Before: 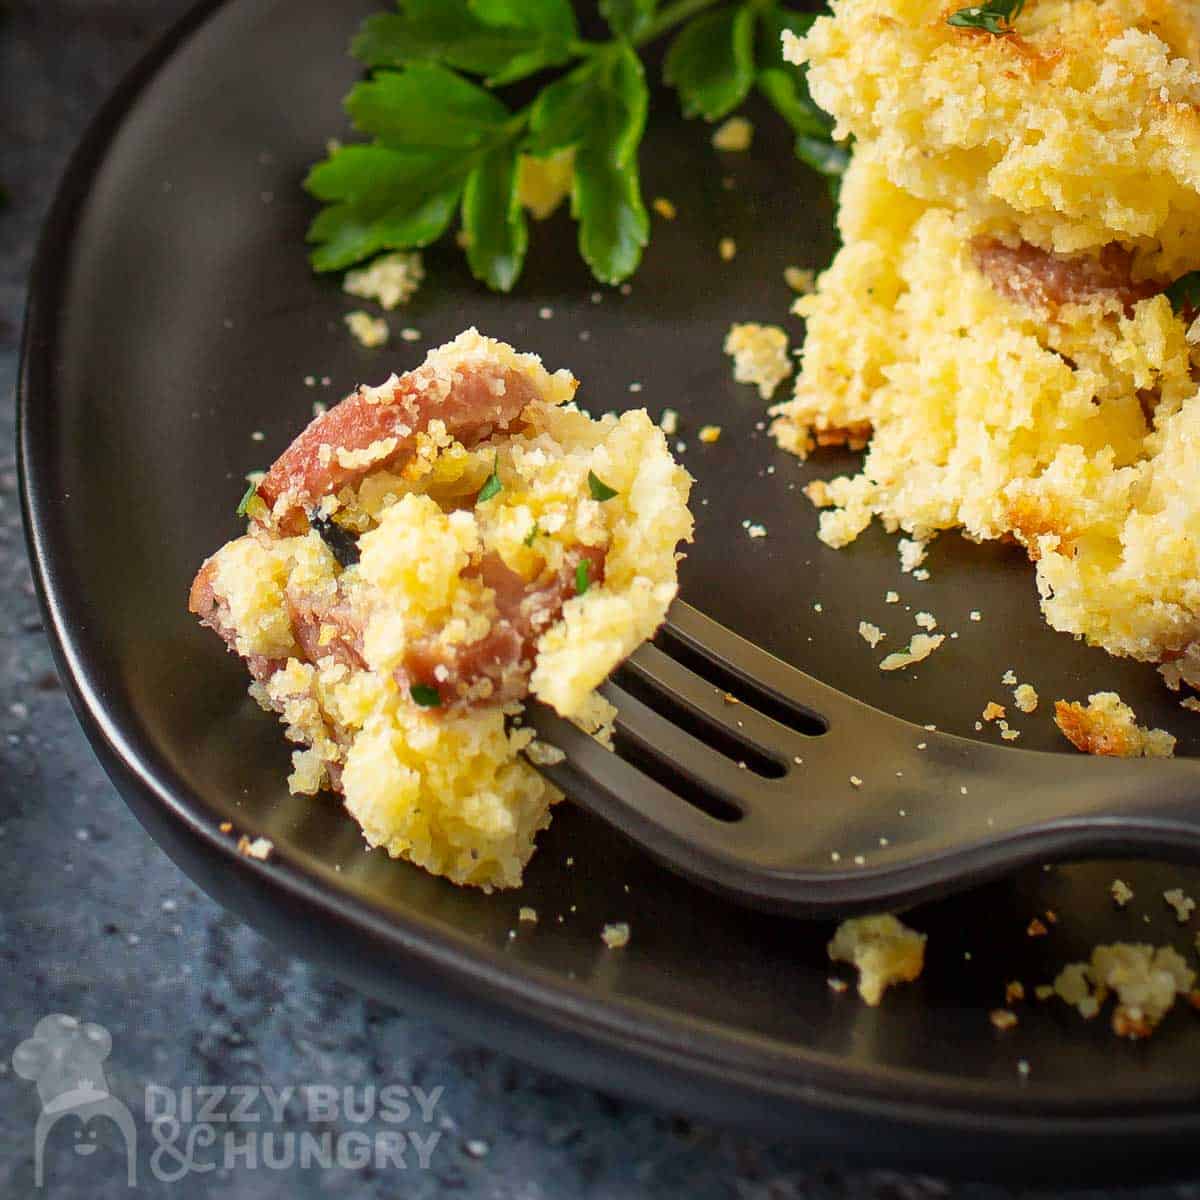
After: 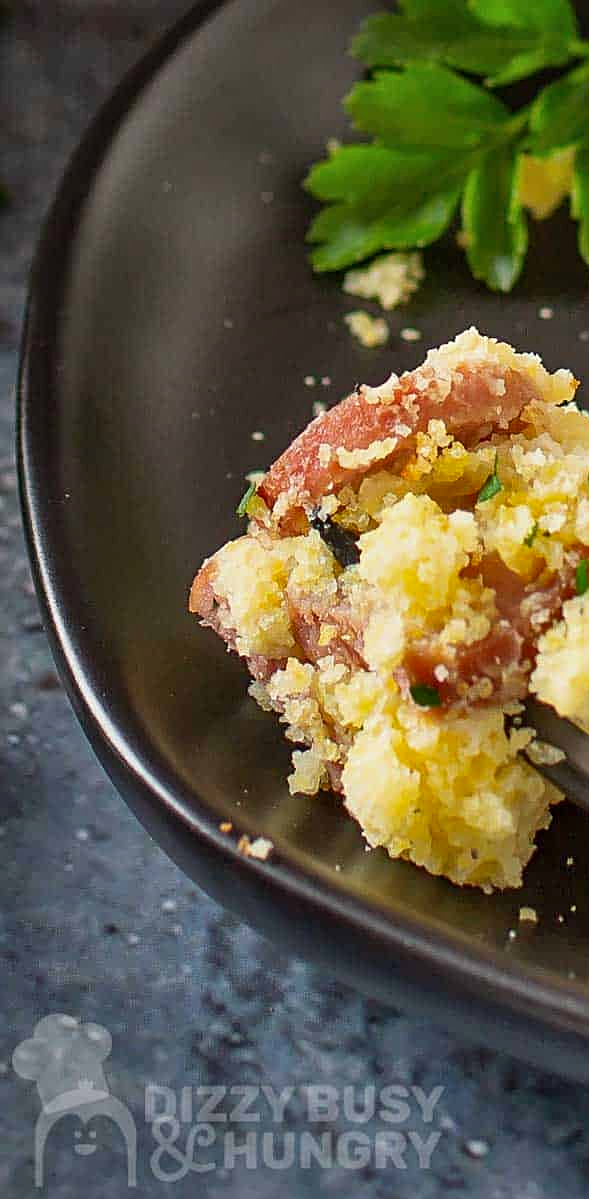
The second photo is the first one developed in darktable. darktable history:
crop and rotate: left 0%, top 0%, right 50.845%
shadows and highlights: white point adjustment -3.64, highlights -63.34, highlights color adjustment 42%, soften with gaussian
sharpen: on, module defaults
